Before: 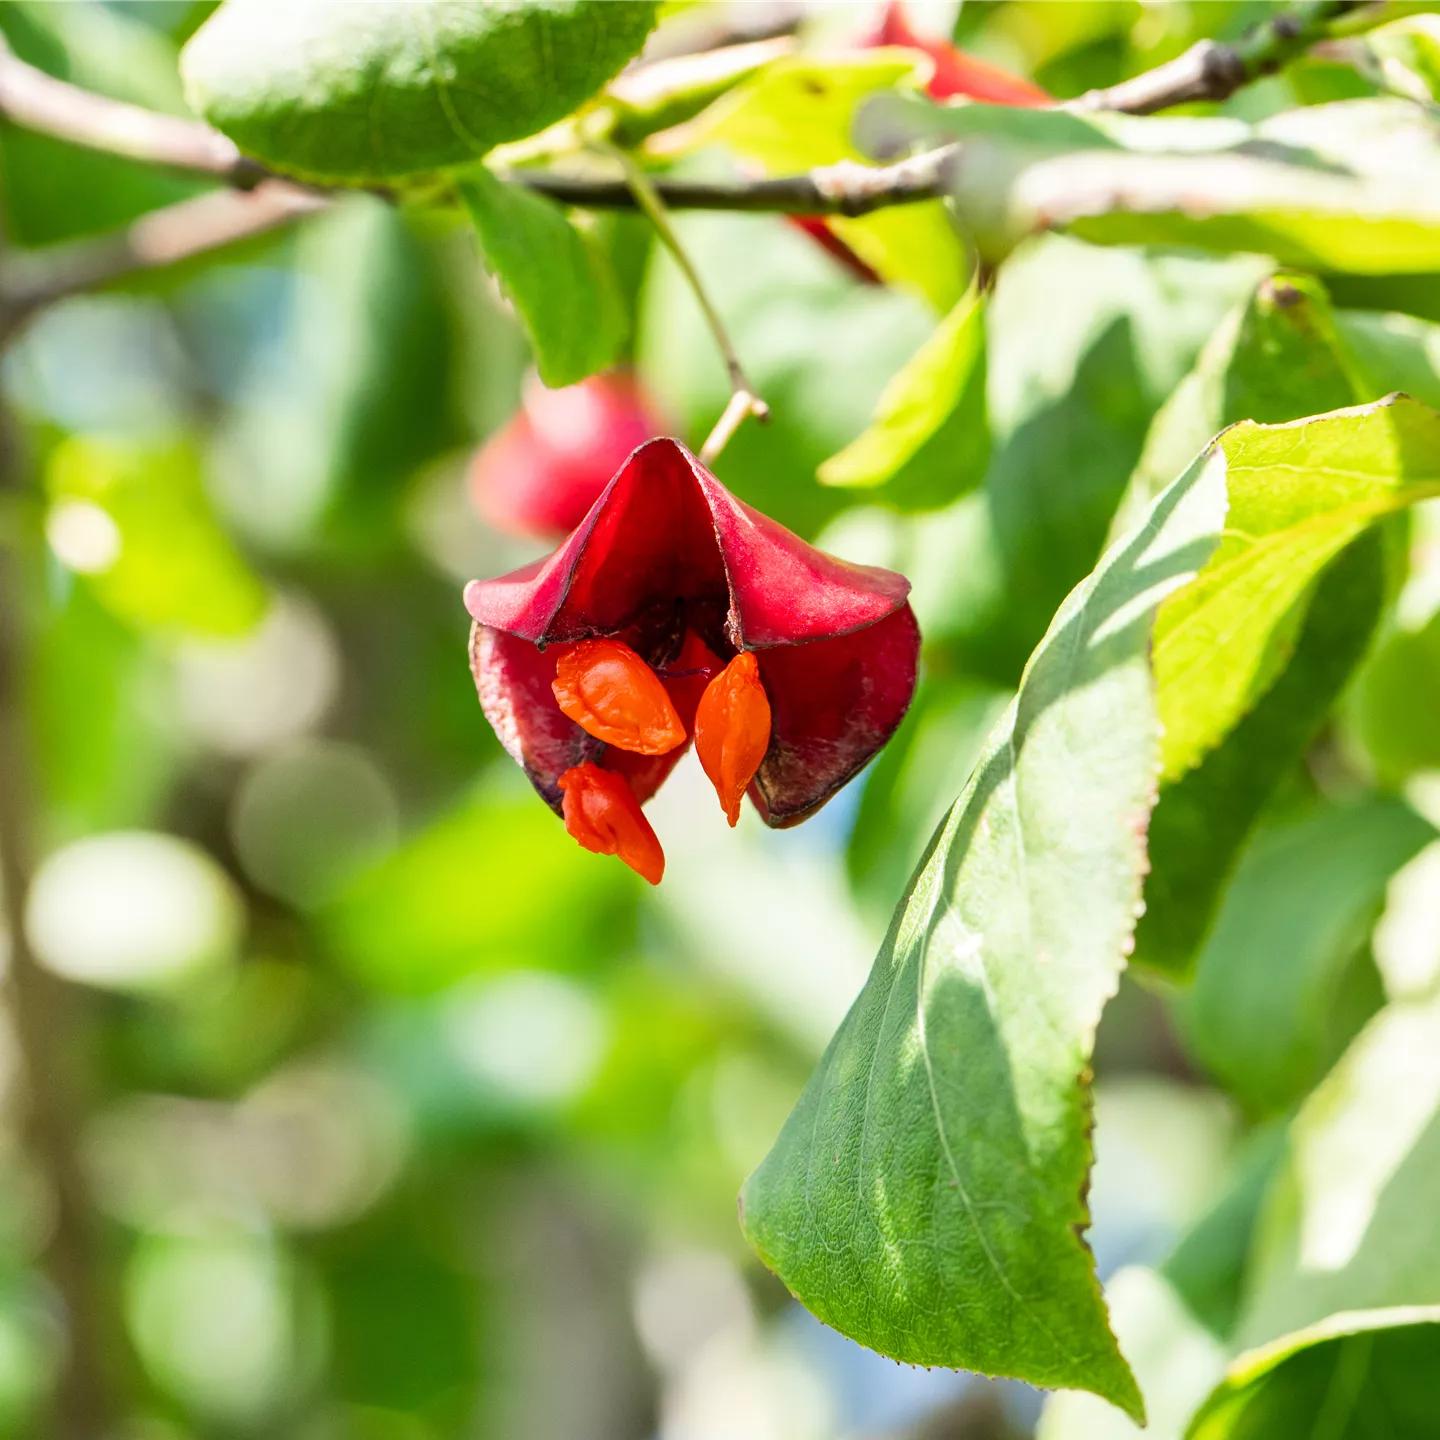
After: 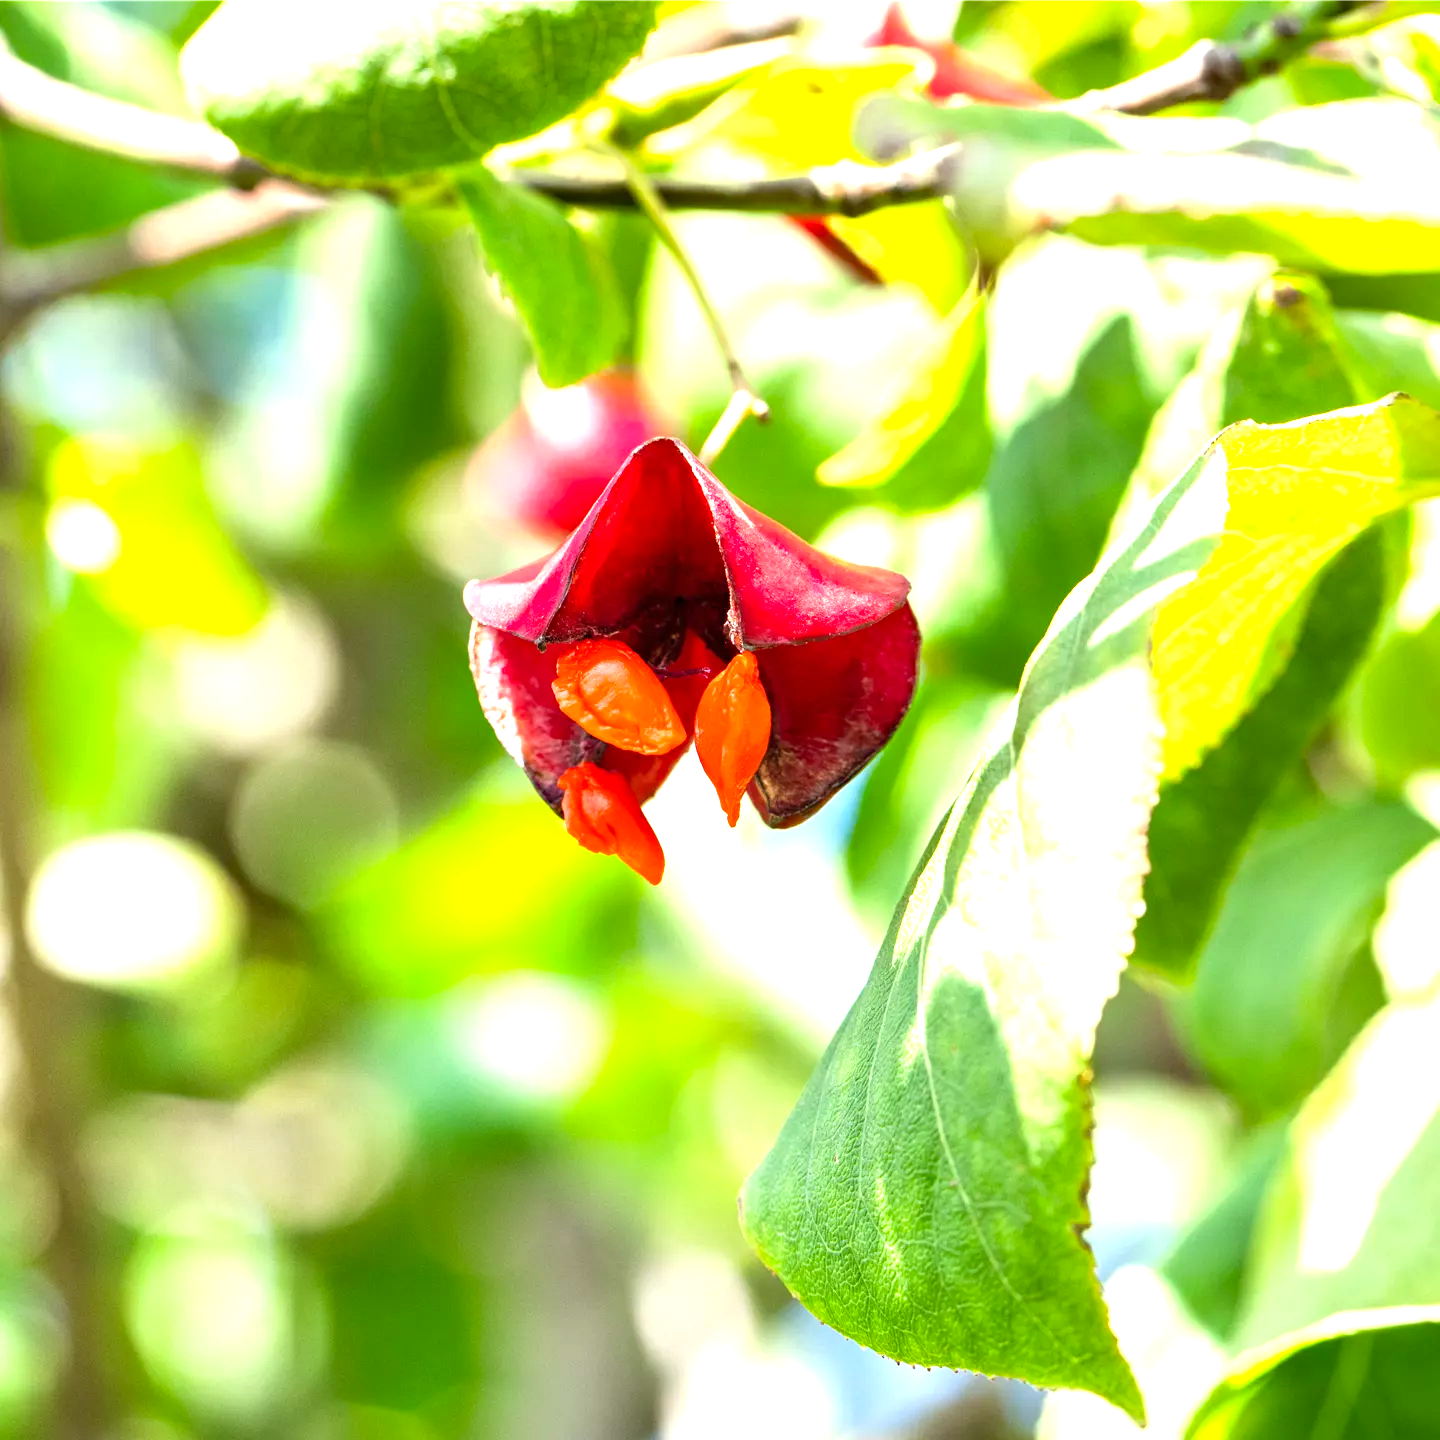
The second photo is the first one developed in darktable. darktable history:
haze removal: compatibility mode true, adaptive false
exposure: exposure 0.95 EV, compensate highlight preservation false
